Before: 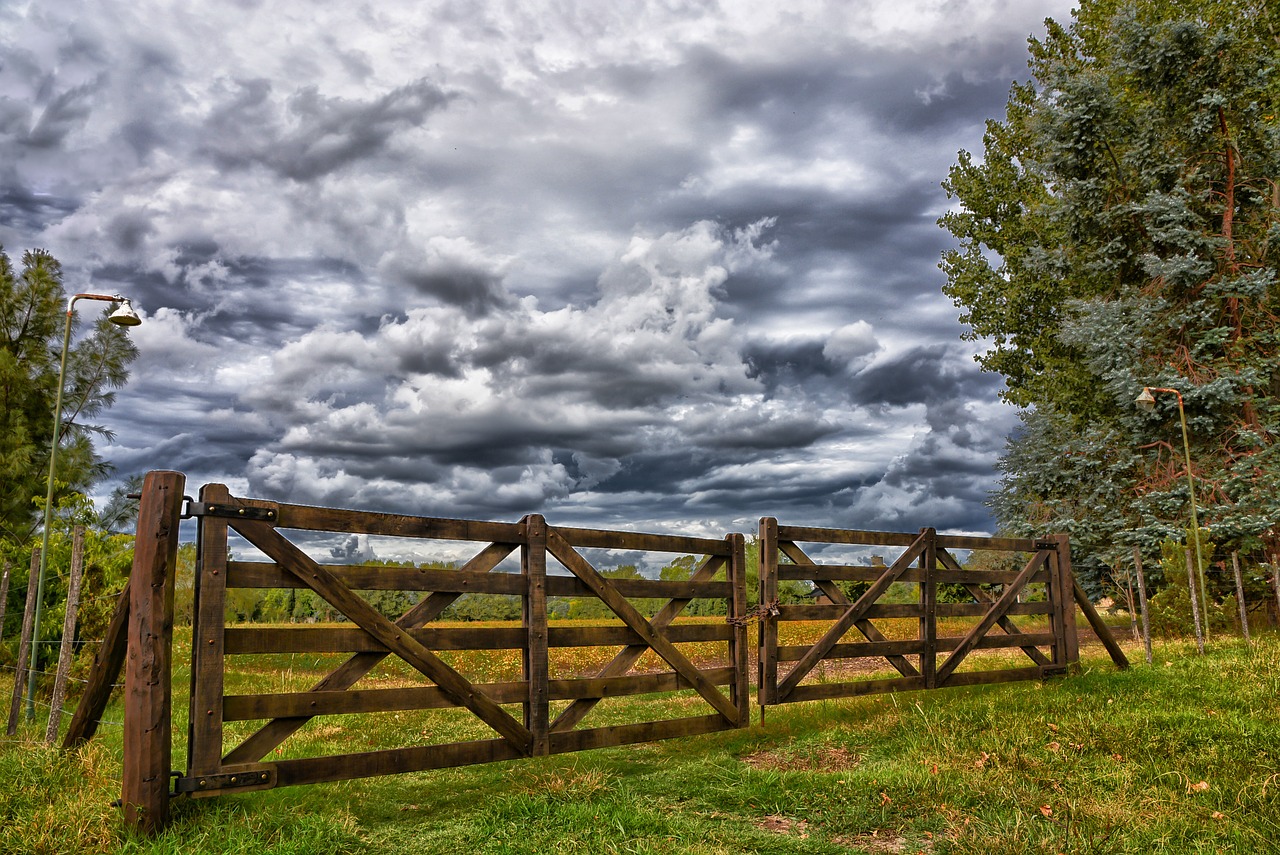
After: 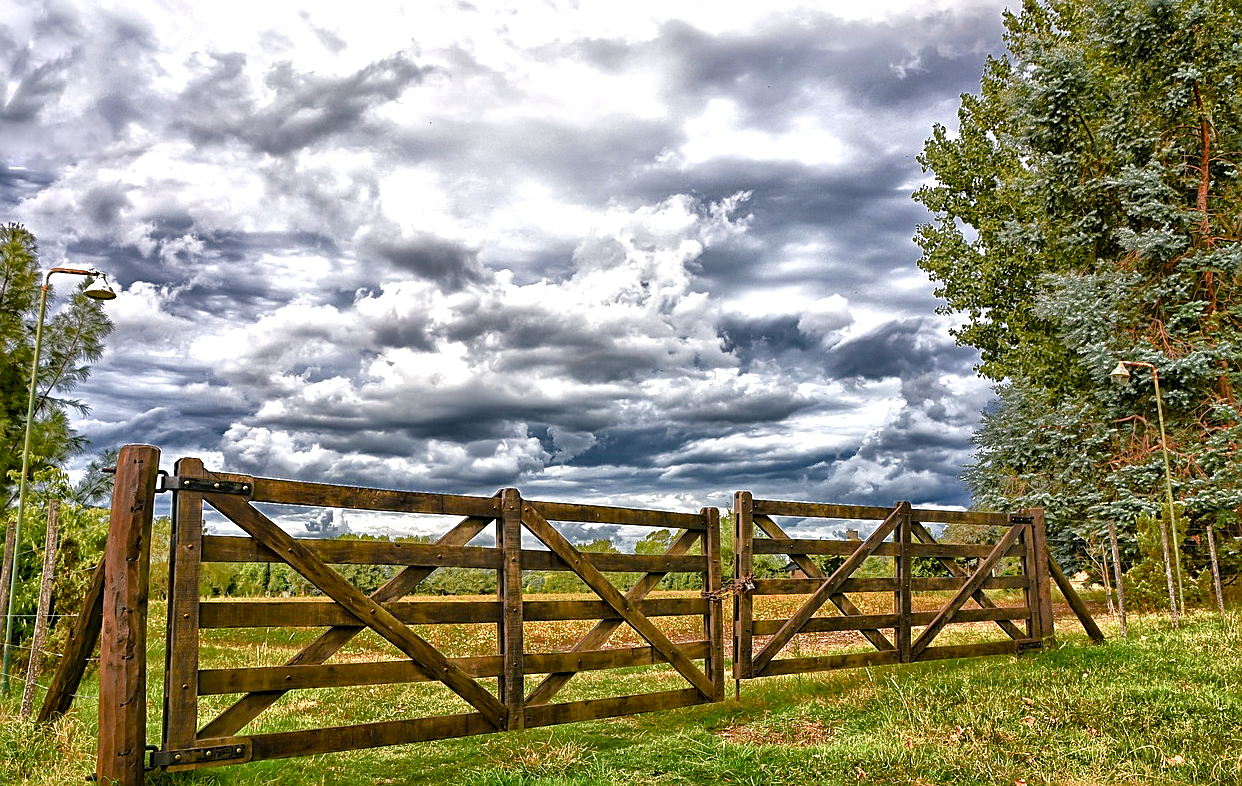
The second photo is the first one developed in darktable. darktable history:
sharpen: on, module defaults
crop: left 2.027%, top 3.053%, right 0.925%, bottom 4.947%
base curve: curves: ch0 [(0, 0) (0.989, 0.992)], preserve colors none
local contrast: highlights 106%, shadows 99%, detail 120%, midtone range 0.2
color calibration: x 0.342, y 0.355, temperature 5136.82 K, saturation algorithm version 1 (2020)
color balance rgb: shadows lift › chroma 2.065%, shadows lift › hue 221.79°, perceptual saturation grading › global saturation 20%, perceptual saturation grading › highlights -49.883%, perceptual saturation grading › shadows 24.395%, global vibrance 14.838%
shadows and highlights: shadows 24.79, highlights -23.44
exposure: black level correction 0, exposure 0.701 EV, compensate highlight preservation false
